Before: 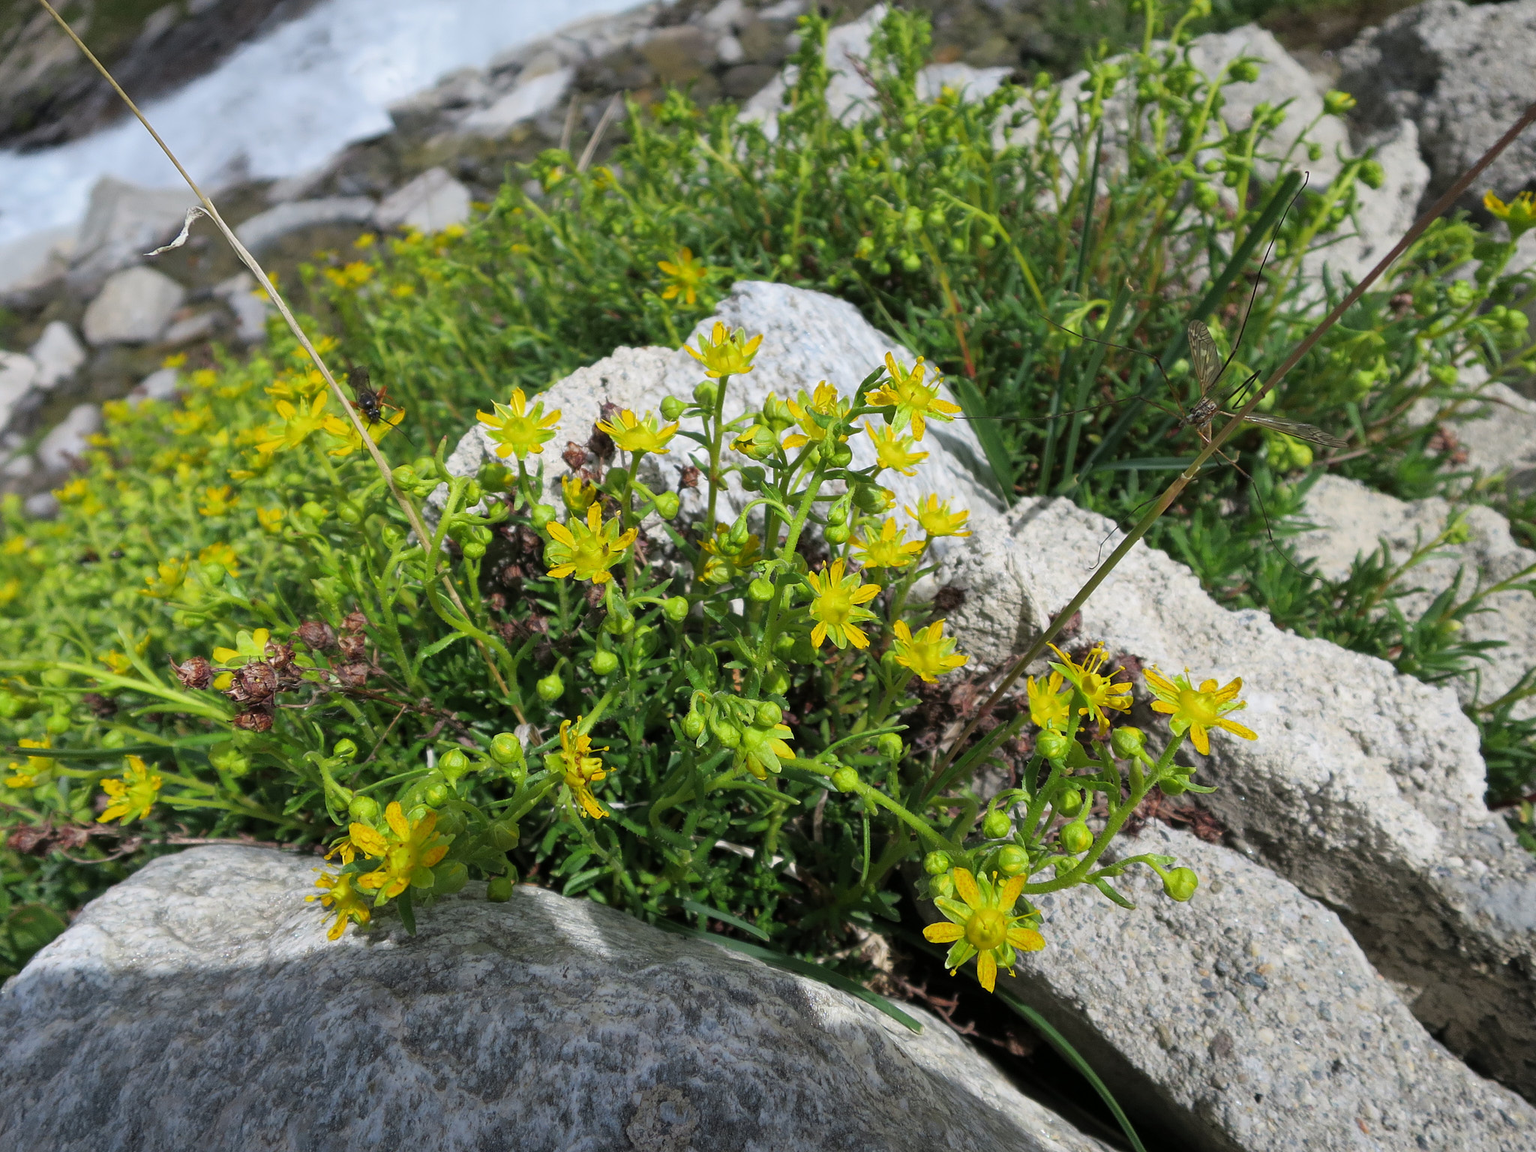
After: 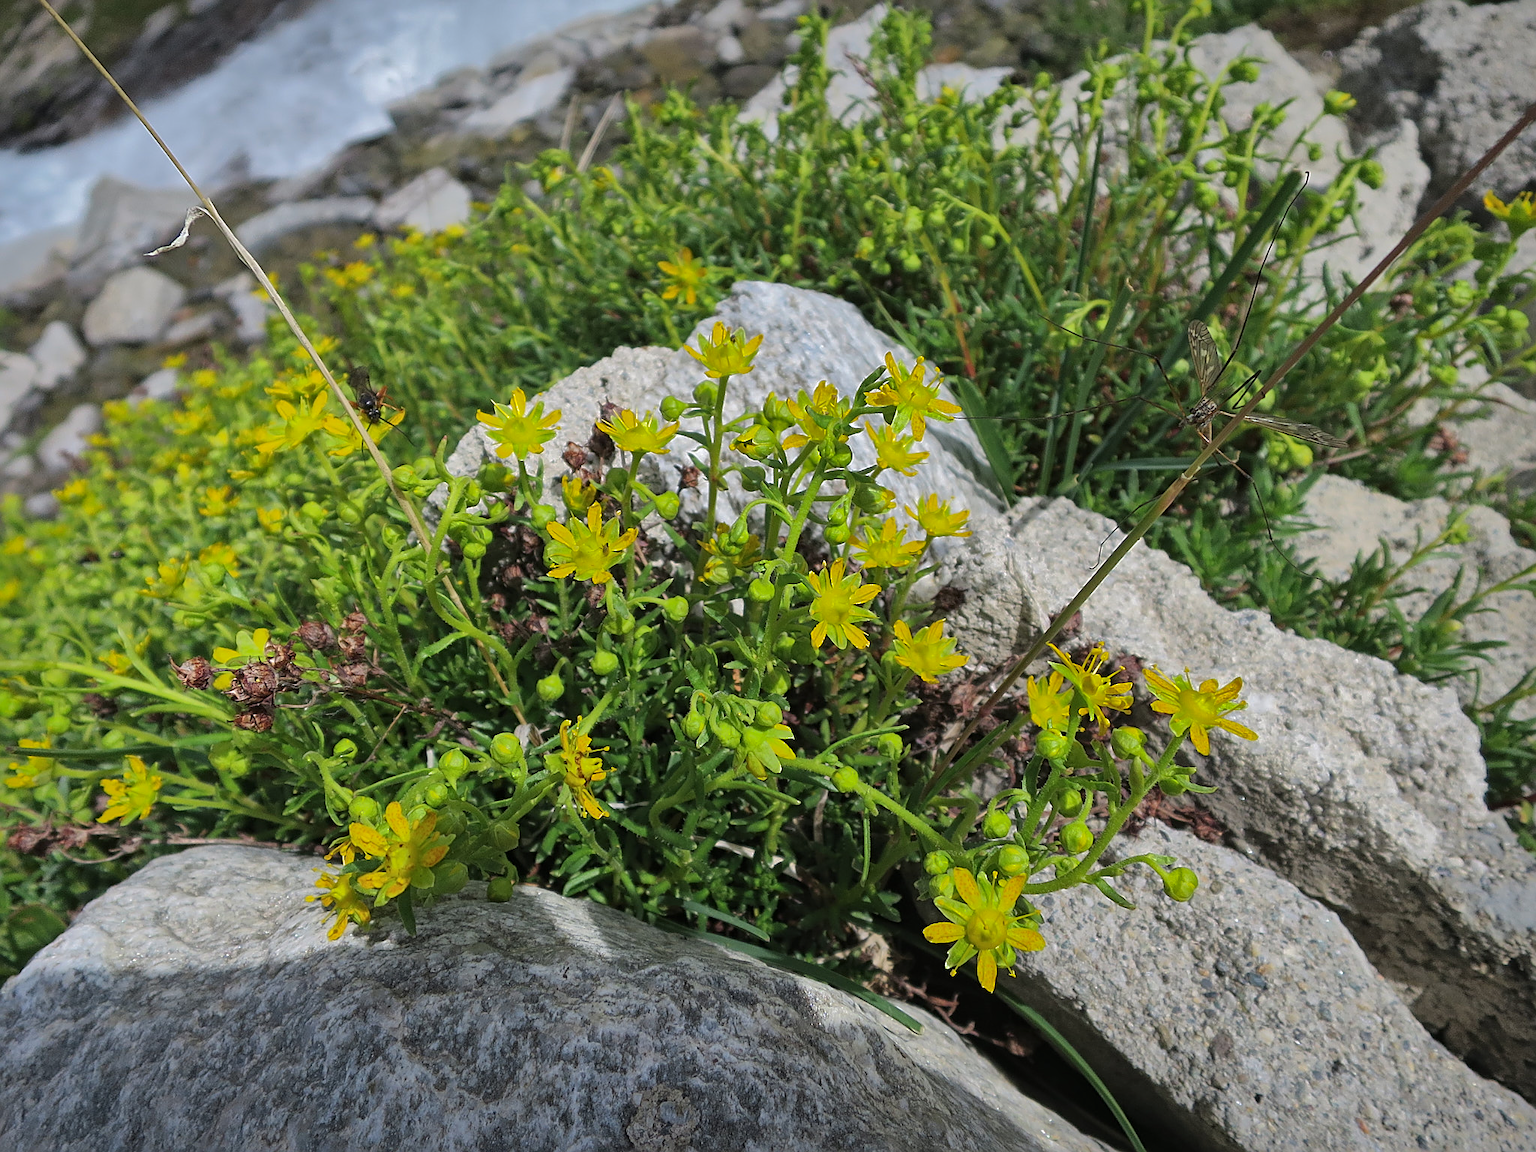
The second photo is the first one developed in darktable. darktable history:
exposure: black level correction -0.003, exposure 0.04 EV, compensate highlight preservation false
sharpen: on, module defaults
shadows and highlights: shadows -19.91, highlights -73.15
local contrast: mode bilateral grid, contrast 28, coarseness 16, detail 115%, midtone range 0.2
